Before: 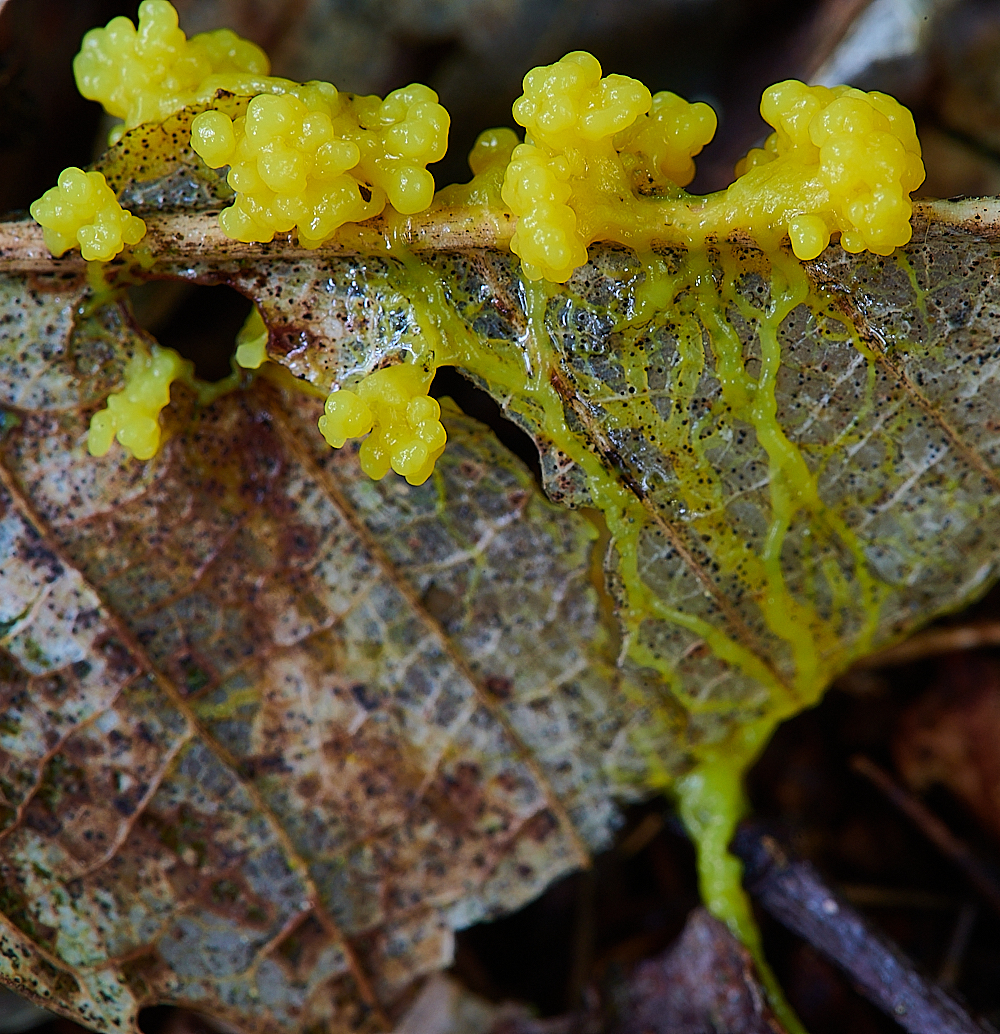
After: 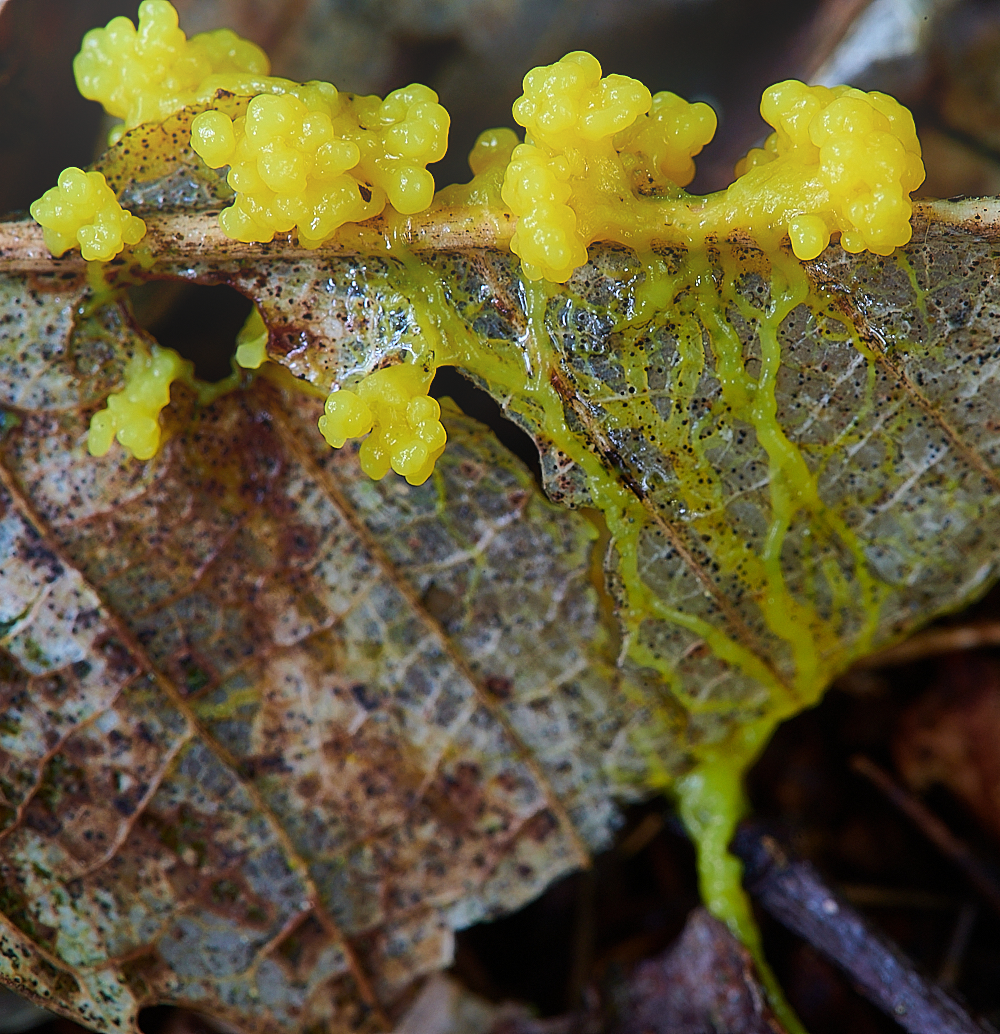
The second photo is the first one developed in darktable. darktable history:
bloom: threshold 82.5%, strength 16.25%
shadows and highlights: shadows 0, highlights 40
